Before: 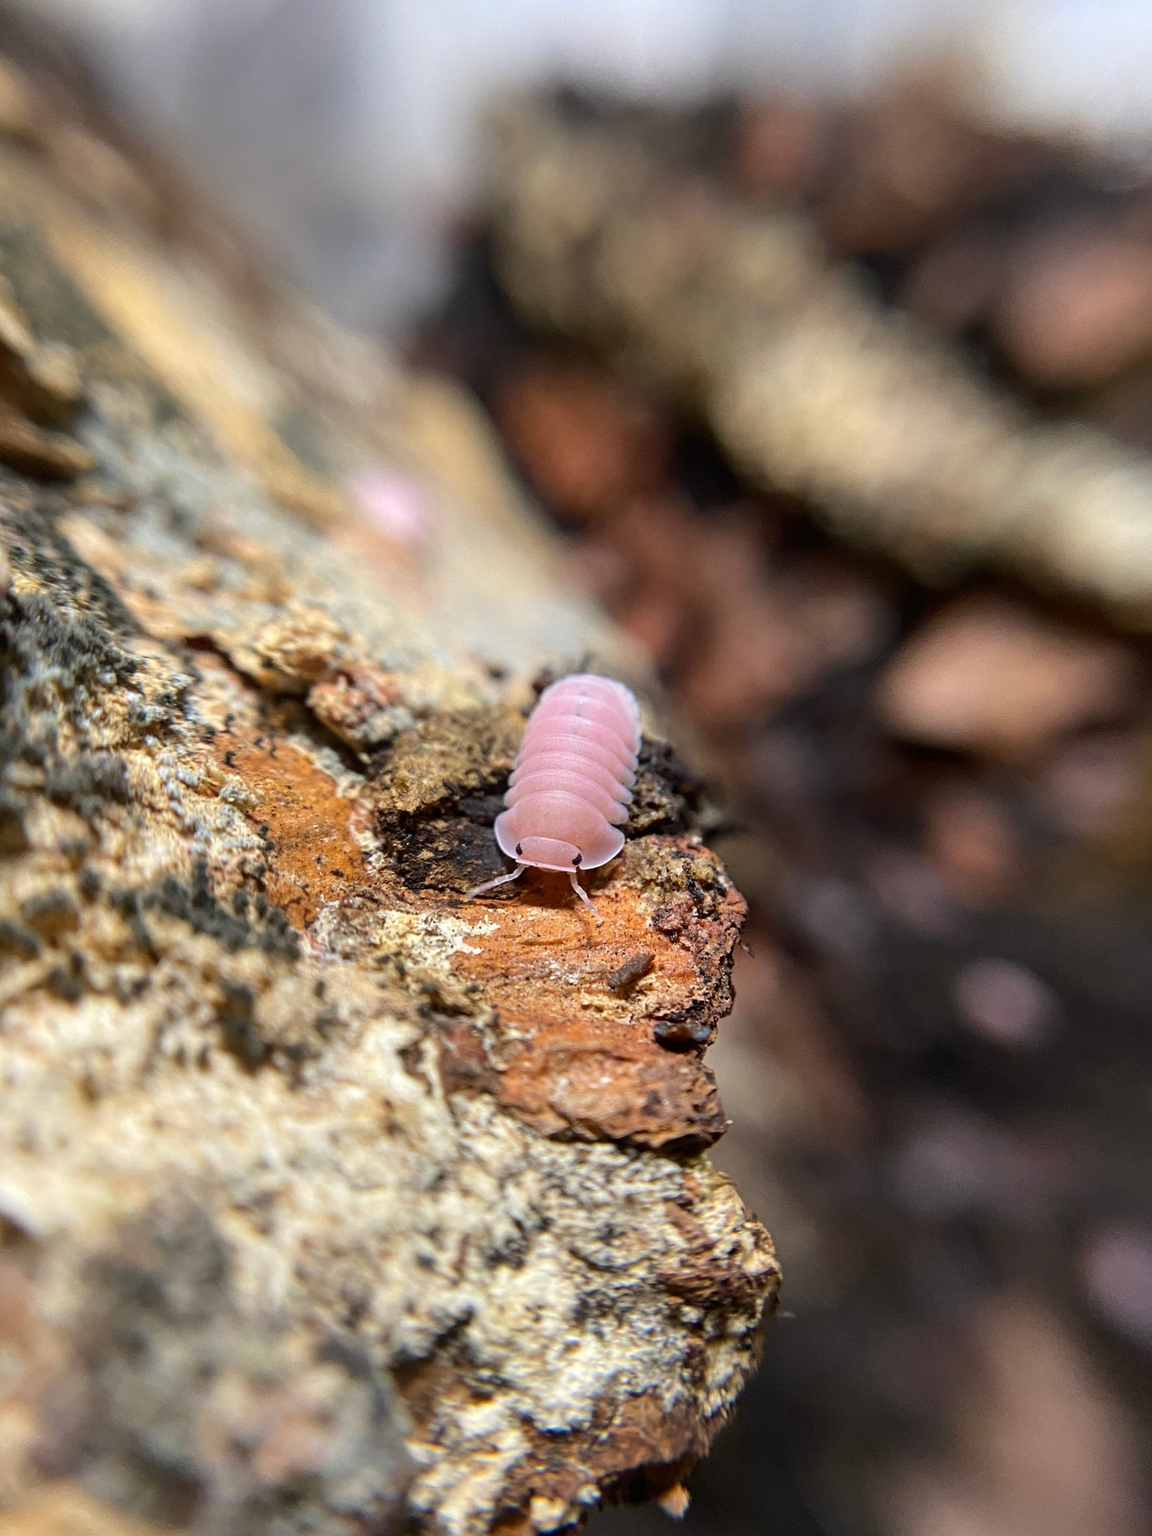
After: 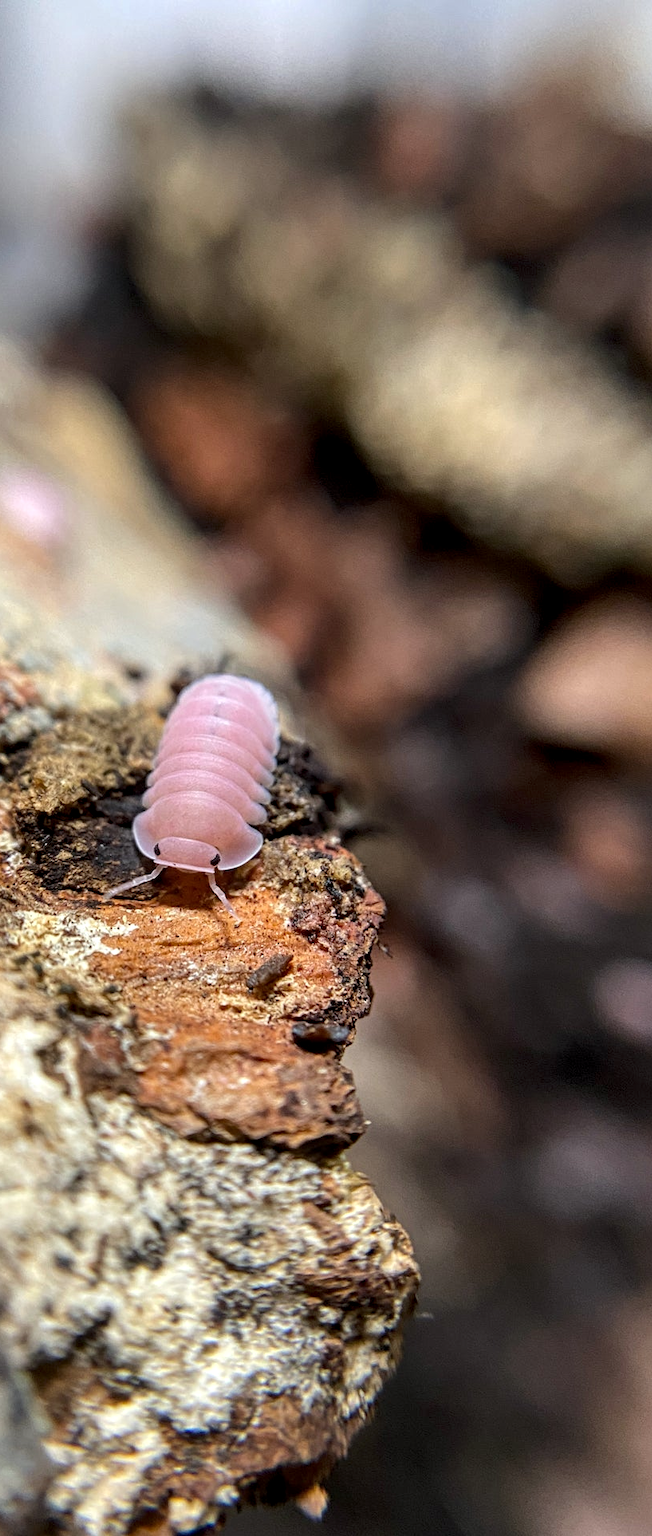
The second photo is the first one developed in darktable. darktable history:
white balance: red 0.986, blue 1.01
local contrast: detail 130%
crop: left 31.458%, top 0%, right 11.876%
